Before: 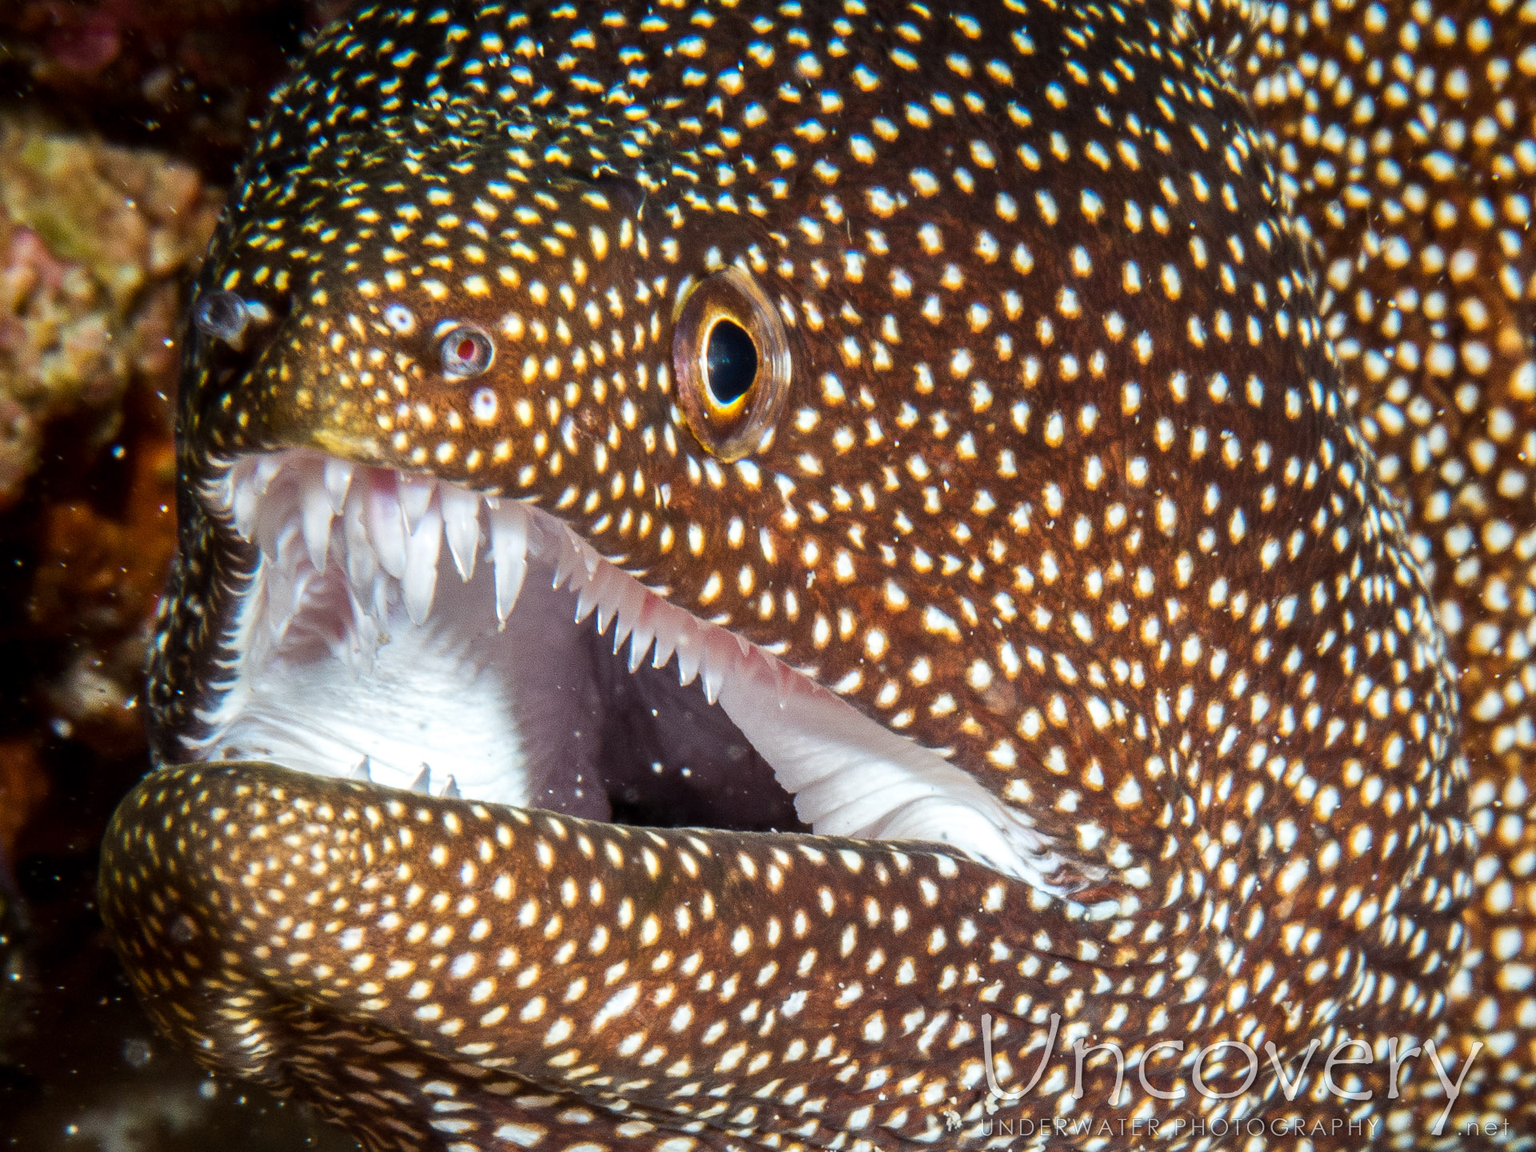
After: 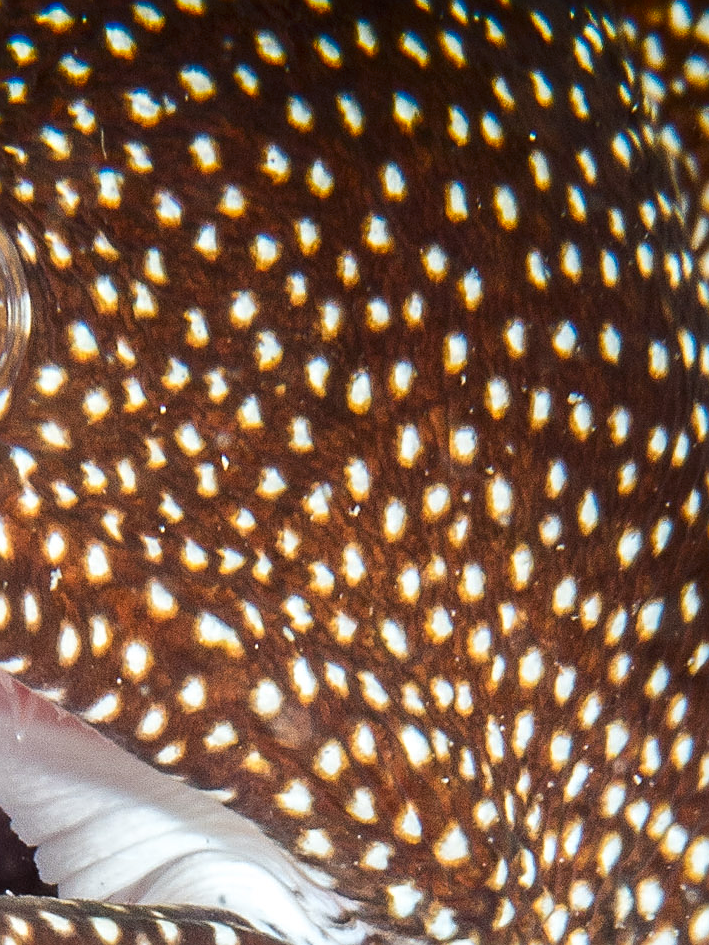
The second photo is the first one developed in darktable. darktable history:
sharpen: on, module defaults
shadows and highlights: shadows -88.03, highlights -35.45, shadows color adjustment 99.15%, highlights color adjustment 0%, soften with gaussian
crop and rotate: left 49.936%, top 10.094%, right 13.136%, bottom 24.256%
